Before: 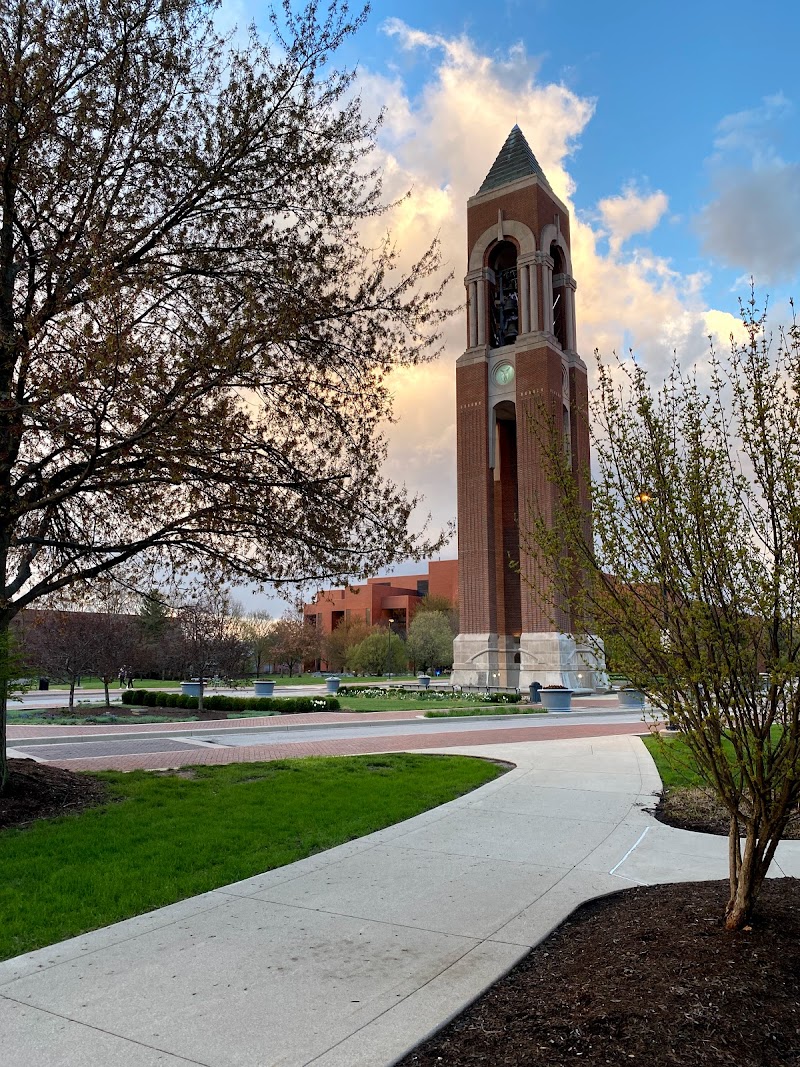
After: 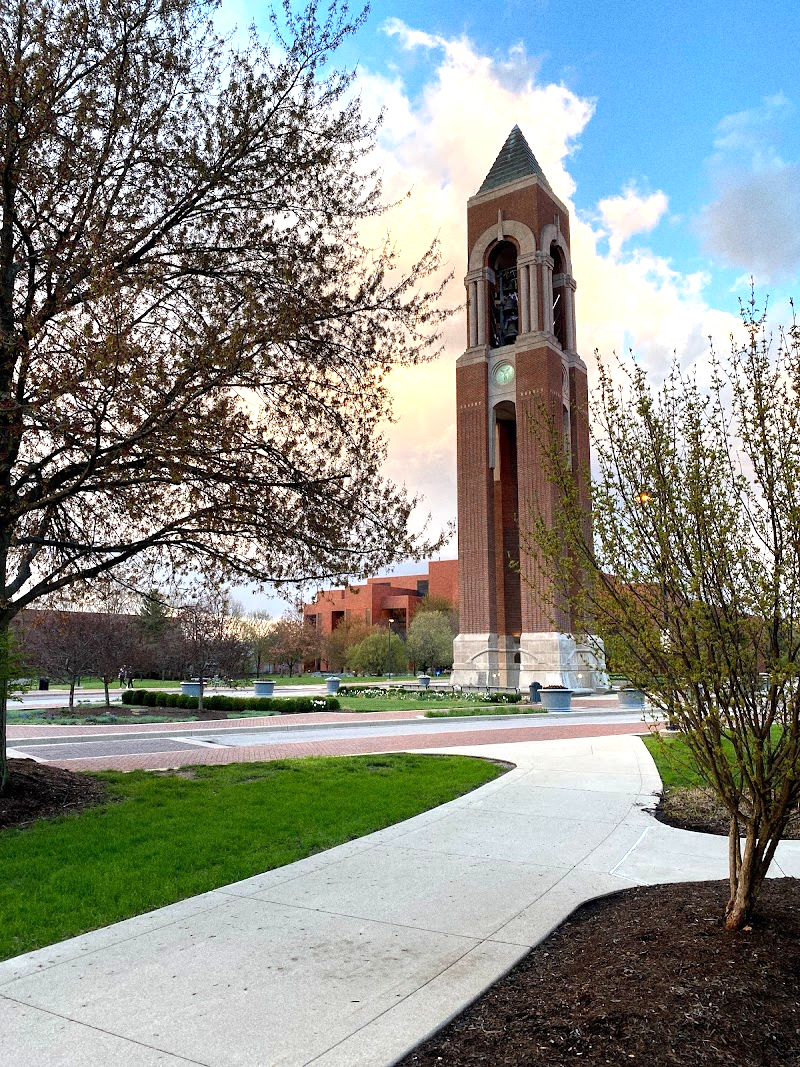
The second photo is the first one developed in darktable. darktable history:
exposure: exposure 0.636 EV, compensate highlight preservation false
grain: coarseness 0.09 ISO
